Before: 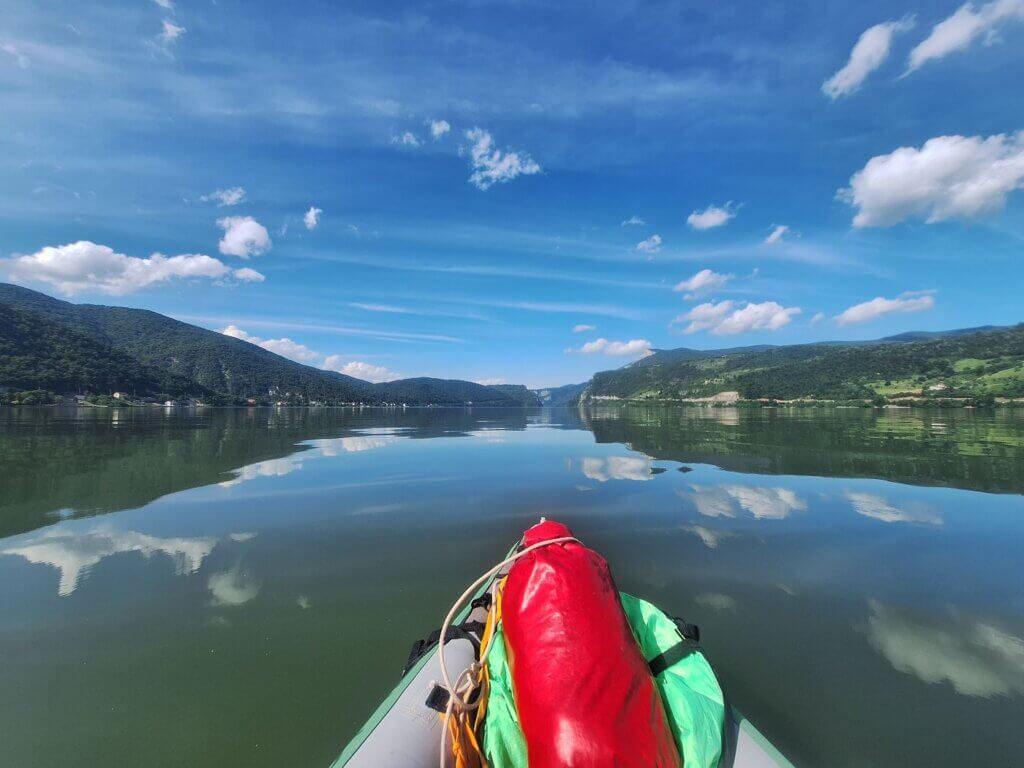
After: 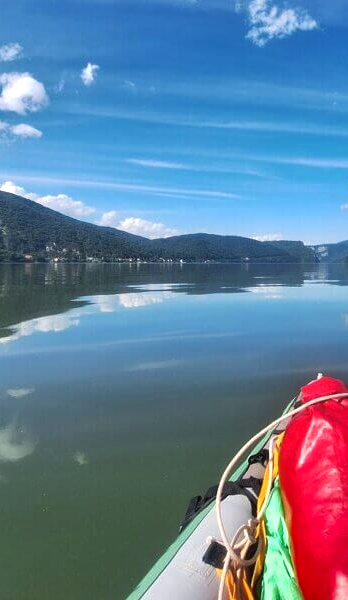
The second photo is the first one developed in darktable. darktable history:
exposure: black level correction 0.001, exposure 0.5 EV, compensate highlight preservation false
crop and rotate: left 21.825%, top 18.832%, right 44.183%, bottom 2.975%
tone curve: curves: ch0 [(0, 0) (0.915, 0.89) (1, 1)], color space Lab, linked channels, preserve colors none
shadows and highlights: shadows 20.88, highlights -82.75, soften with gaussian
